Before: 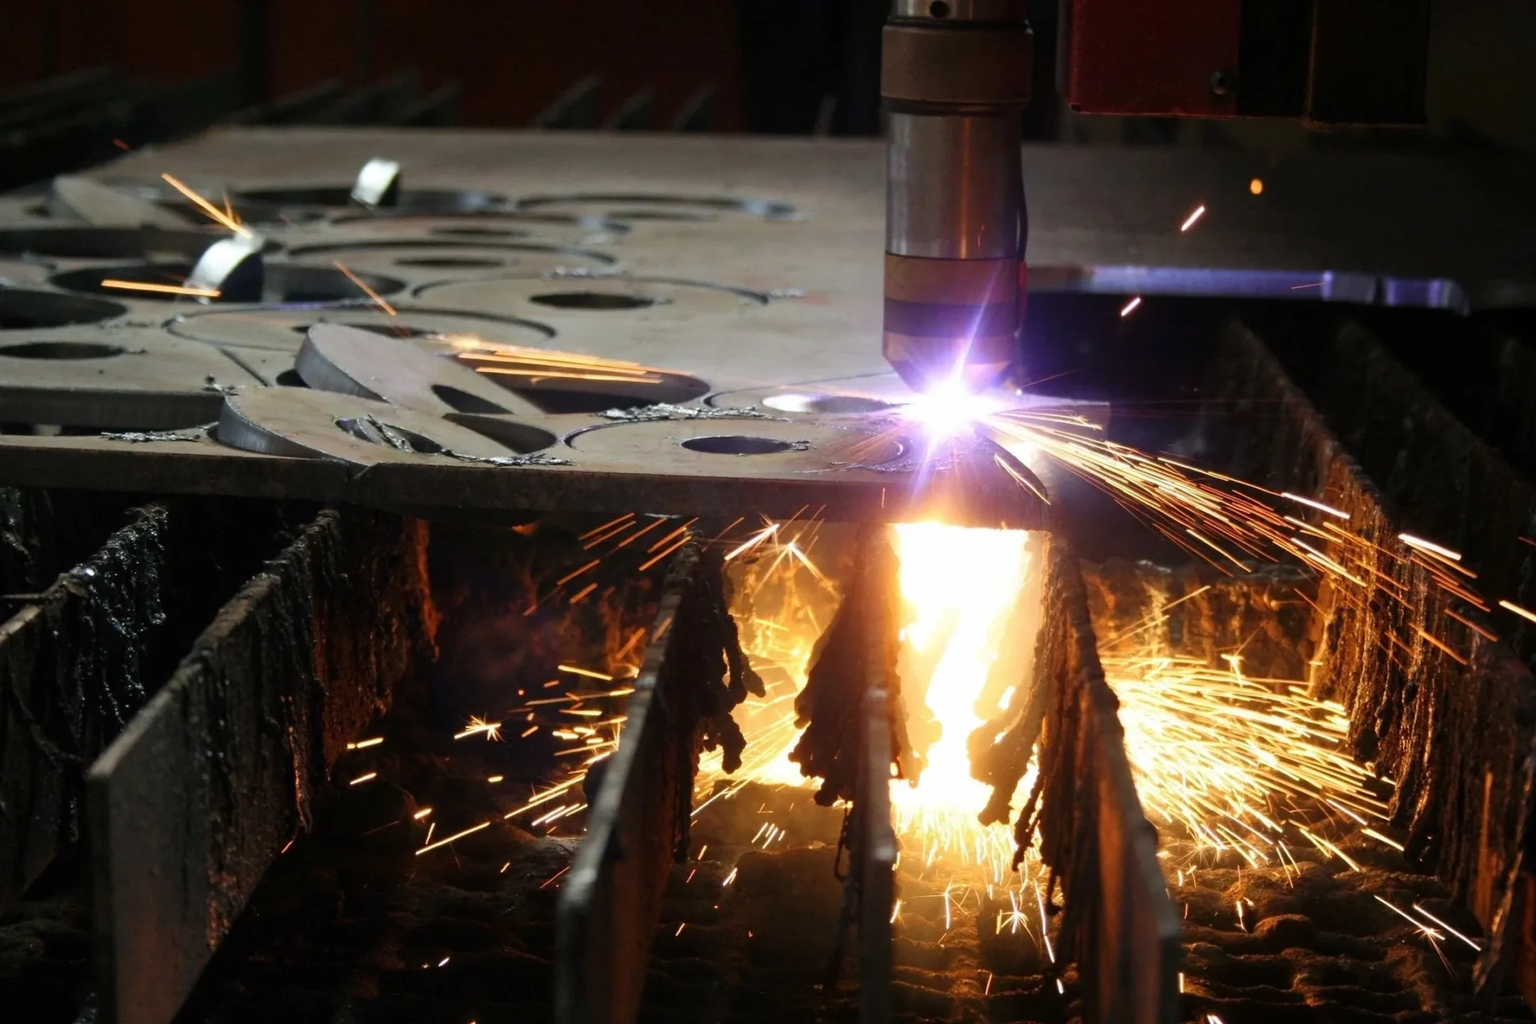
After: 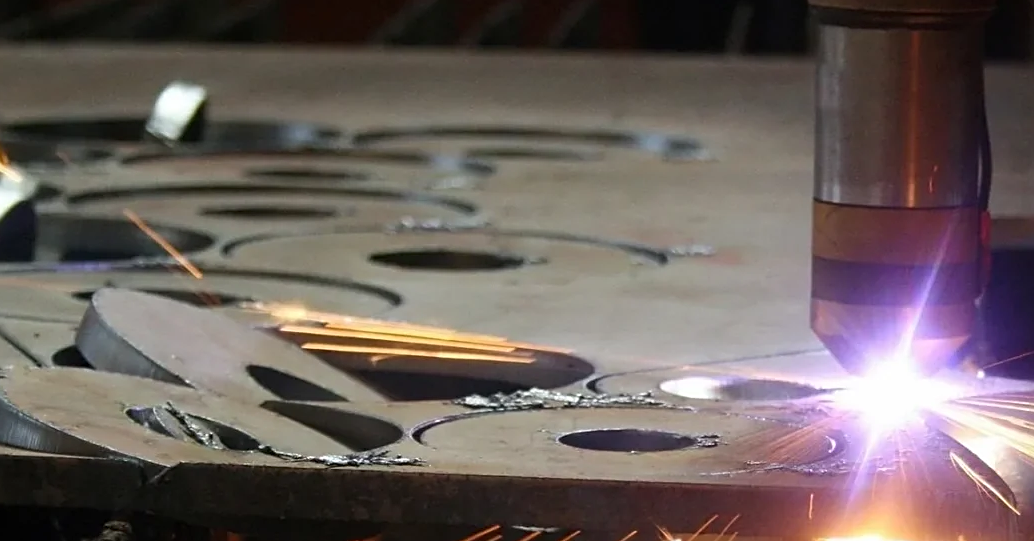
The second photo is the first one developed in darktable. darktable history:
crop: left 15.306%, top 9.065%, right 30.789%, bottom 48.638%
sharpen: on, module defaults
